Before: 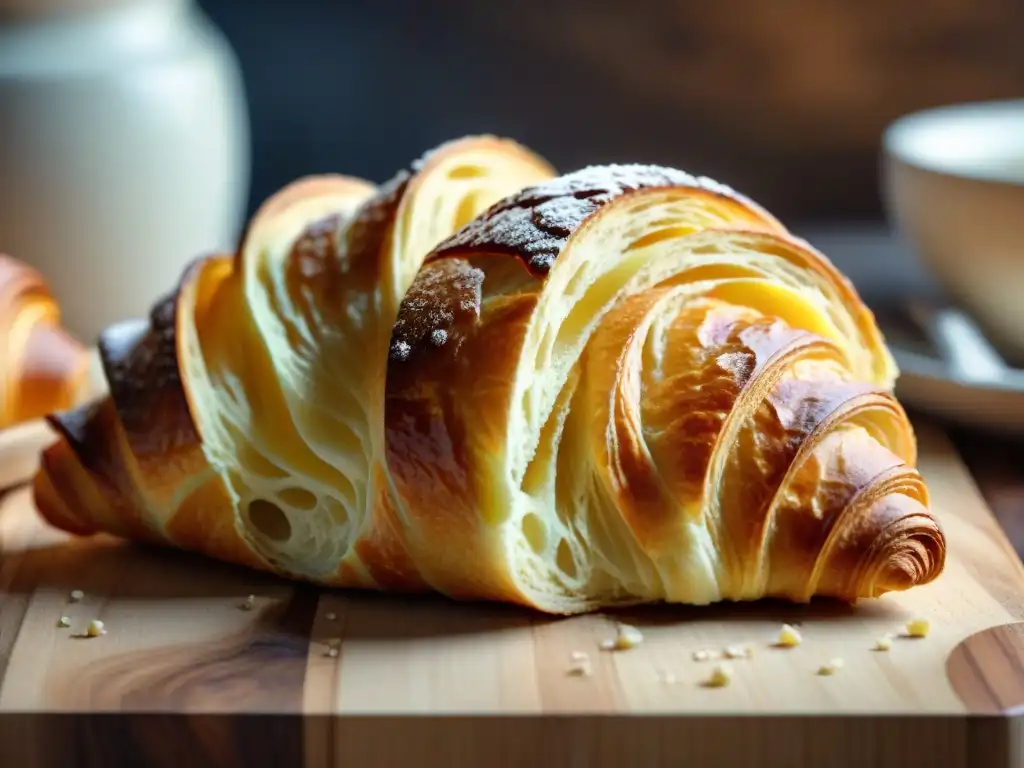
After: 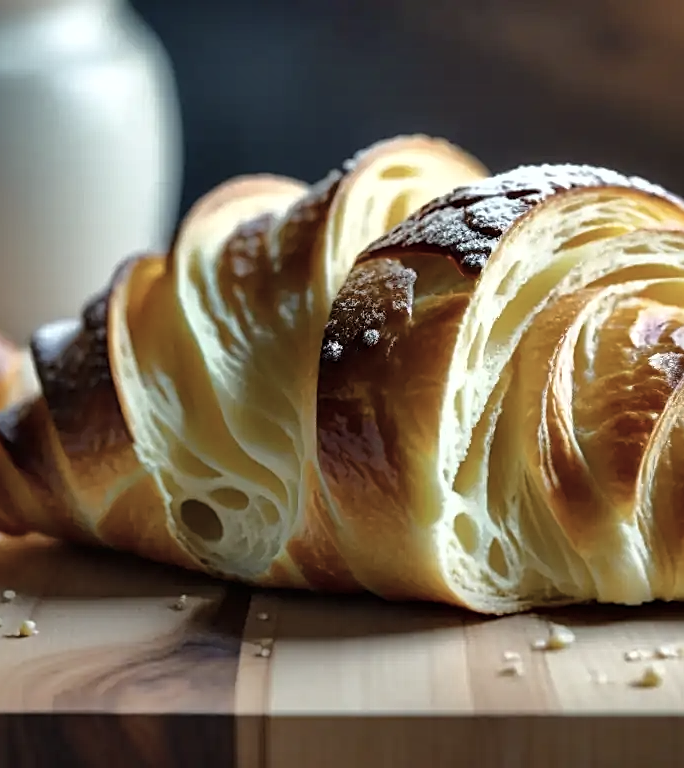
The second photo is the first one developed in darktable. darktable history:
color balance rgb: perceptual saturation grading › global saturation 19.996%, perceptual brilliance grading › global brilliance 2.663%, perceptual brilliance grading › highlights -2.459%, perceptual brilliance grading › shadows 3.068%
shadows and highlights: white point adjustment 0.117, highlights -70.05, soften with gaussian
tone equalizer: -8 EV -0.001 EV, -7 EV 0.001 EV, -6 EV -0.002 EV, -5 EV -0.008 EV, -4 EV -0.084 EV, -3 EV -0.207 EV, -2 EV -0.286 EV, -1 EV 0.12 EV, +0 EV 0.29 EV, edges refinement/feathering 500, mask exposure compensation -1.57 EV, preserve details no
crop and rotate: left 6.698%, right 26.467%
contrast brightness saturation: contrast 0.098, saturation -0.374
sharpen: on, module defaults
